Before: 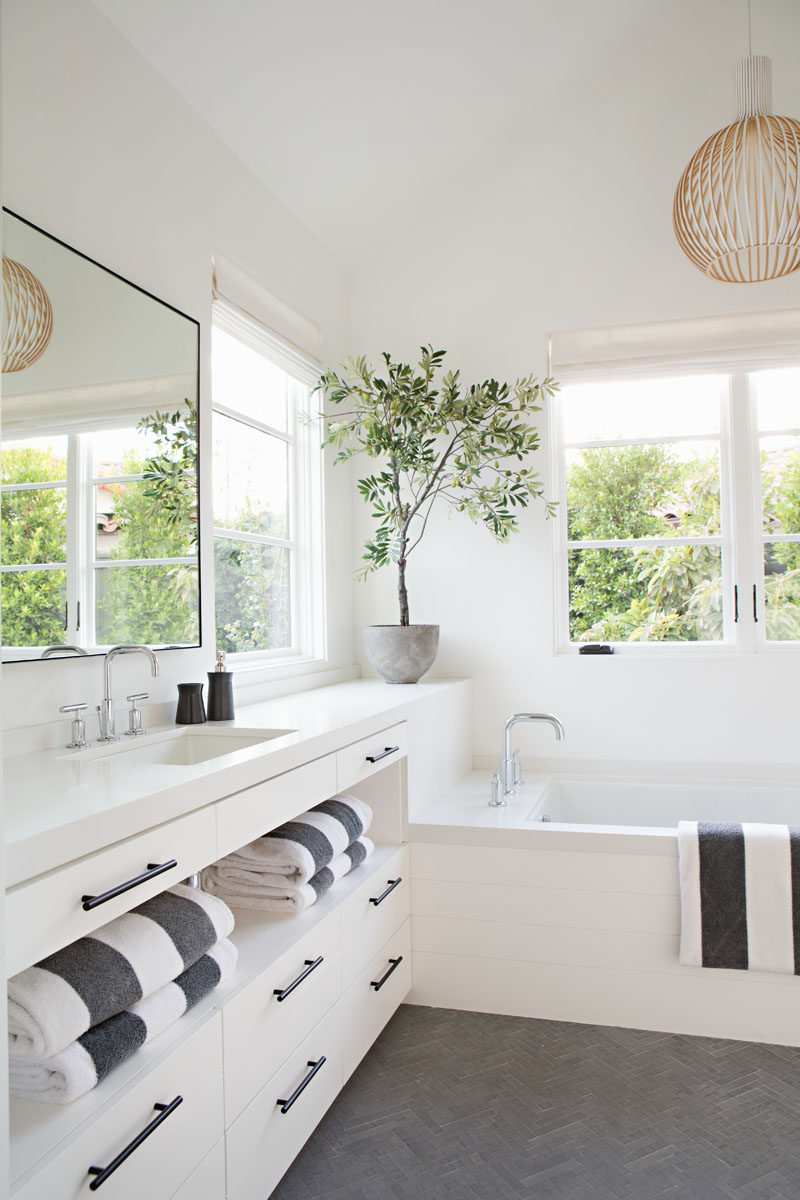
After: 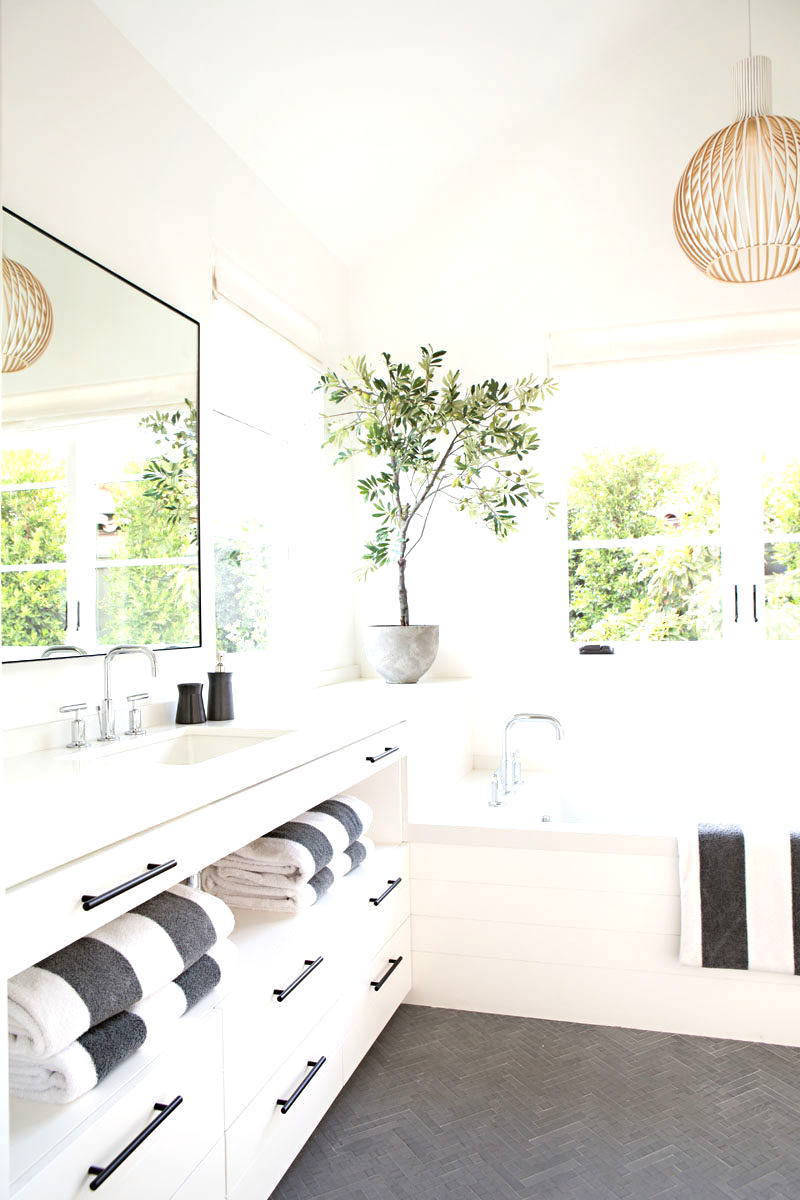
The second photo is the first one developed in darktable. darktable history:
tone equalizer: -8 EV -0.783 EV, -7 EV -0.694 EV, -6 EV -0.572 EV, -5 EV -0.399 EV, -3 EV 0.373 EV, -2 EV 0.6 EV, -1 EV 0.677 EV, +0 EV 0.731 EV
